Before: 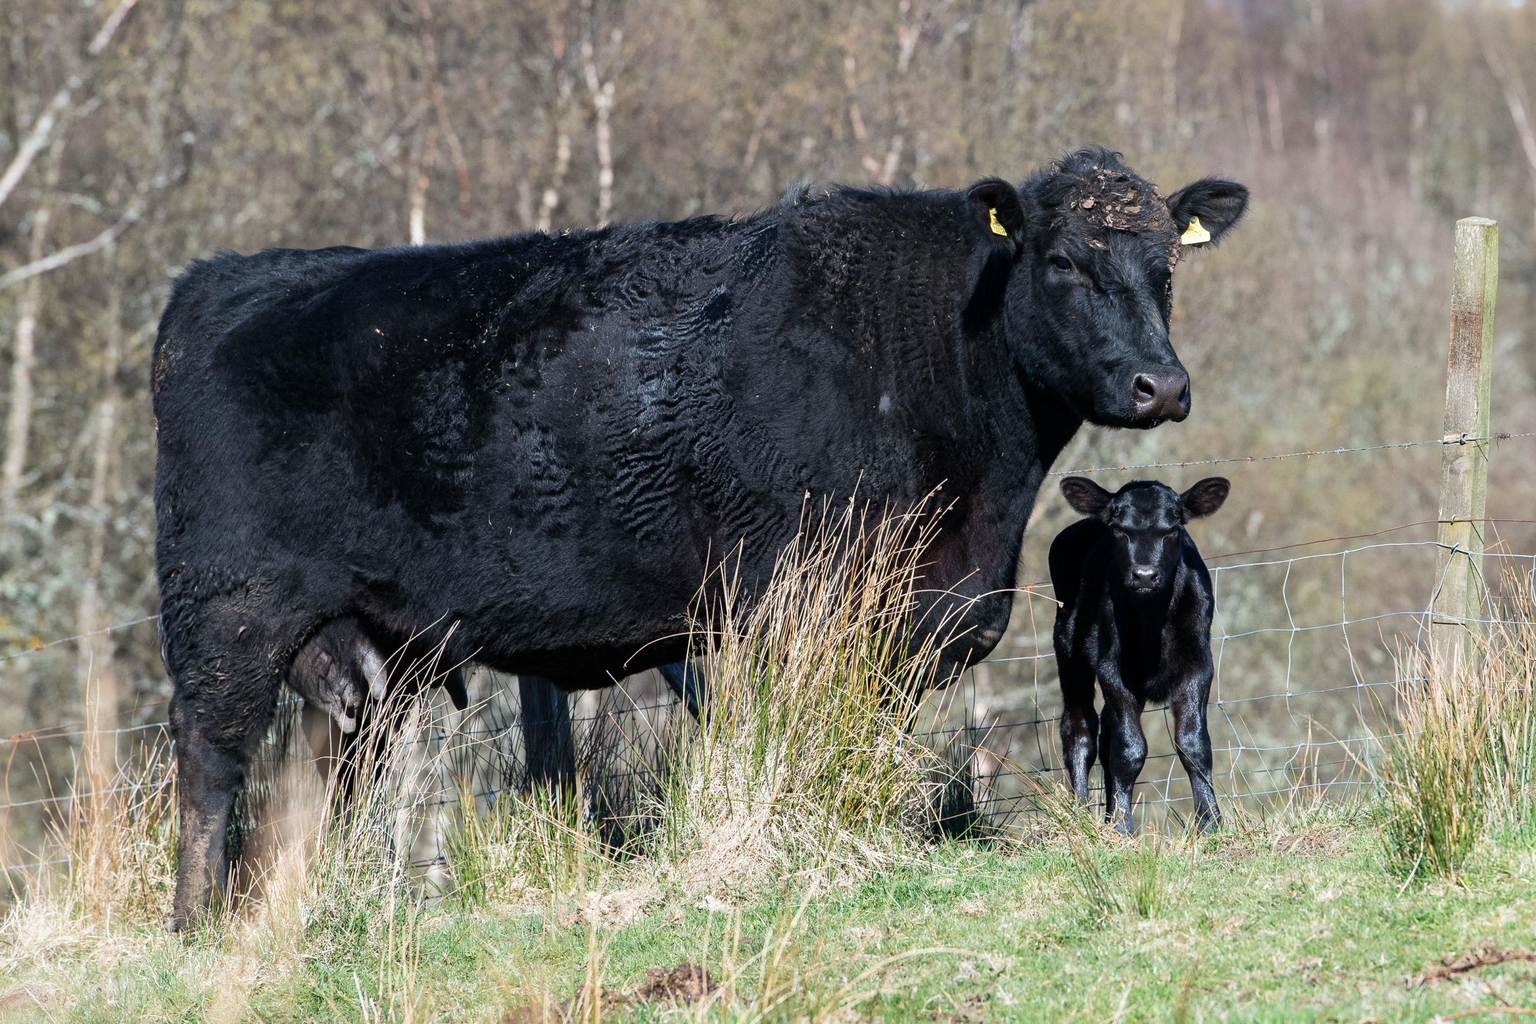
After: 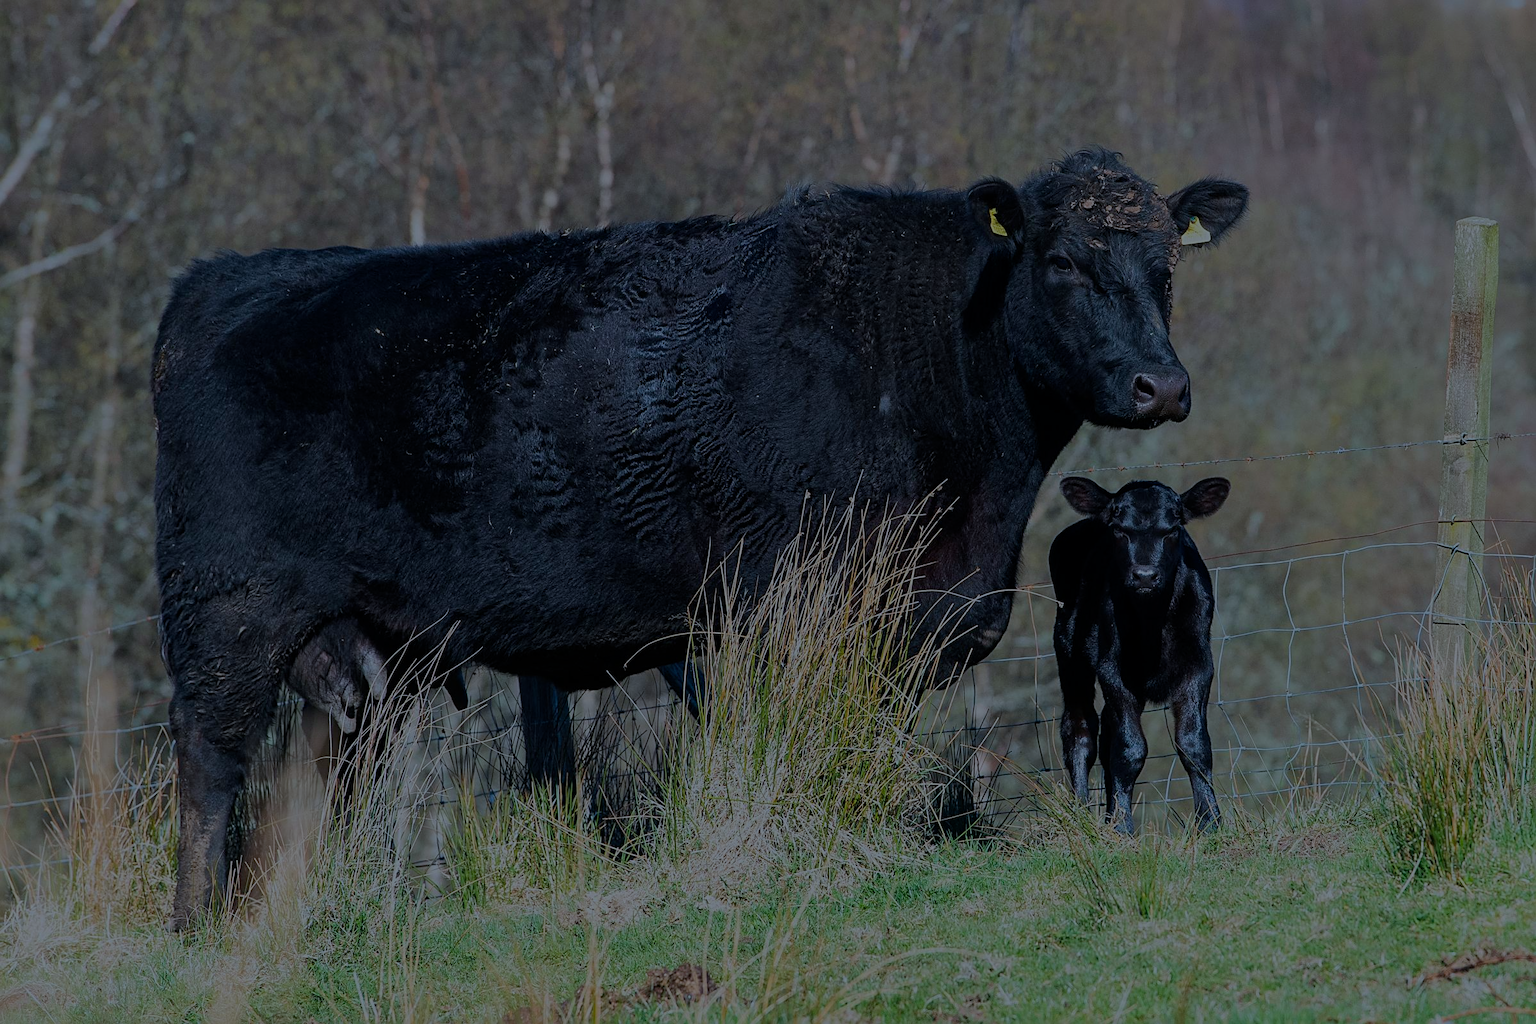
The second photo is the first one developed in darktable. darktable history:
color calibration: illuminant custom, x 0.368, y 0.373, temperature 4330.3 K
color balance rgb: power › hue 310.64°, perceptual saturation grading › global saturation 24.894%, perceptual brilliance grading › global brilliance -48.277%, global vibrance 20.391%
sharpen: on, module defaults
